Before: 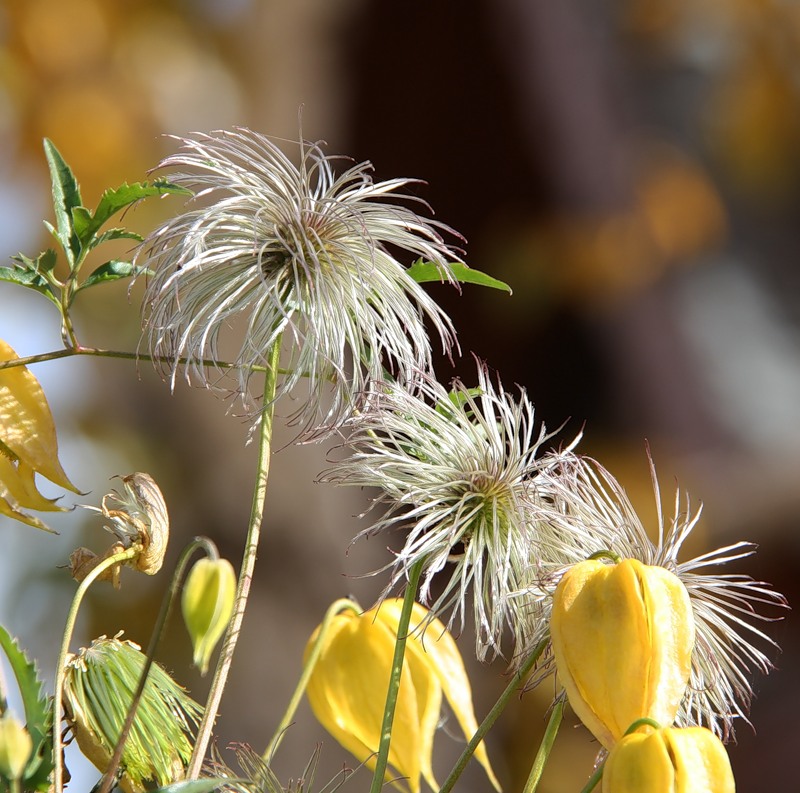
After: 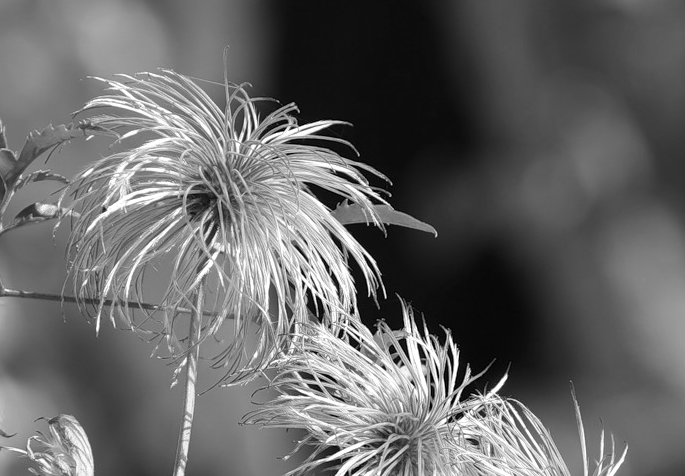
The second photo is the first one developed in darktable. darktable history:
exposure: compensate highlight preservation false
levels: levels [0, 0.492, 0.984]
velvia: strength 44.59%
color zones: curves: ch0 [(0, 0.613) (0.01, 0.613) (0.245, 0.448) (0.498, 0.529) (0.642, 0.665) (0.879, 0.777) (0.99, 0.613)]; ch1 [(0, 0) (0.143, 0) (0.286, 0) (0.429, 0) (0.571, 0) (0.714, 0) (0.857, 0)]
crop and rotate: left 9.376%, top 7.36%, right 4.936%, bottom 32.503%
